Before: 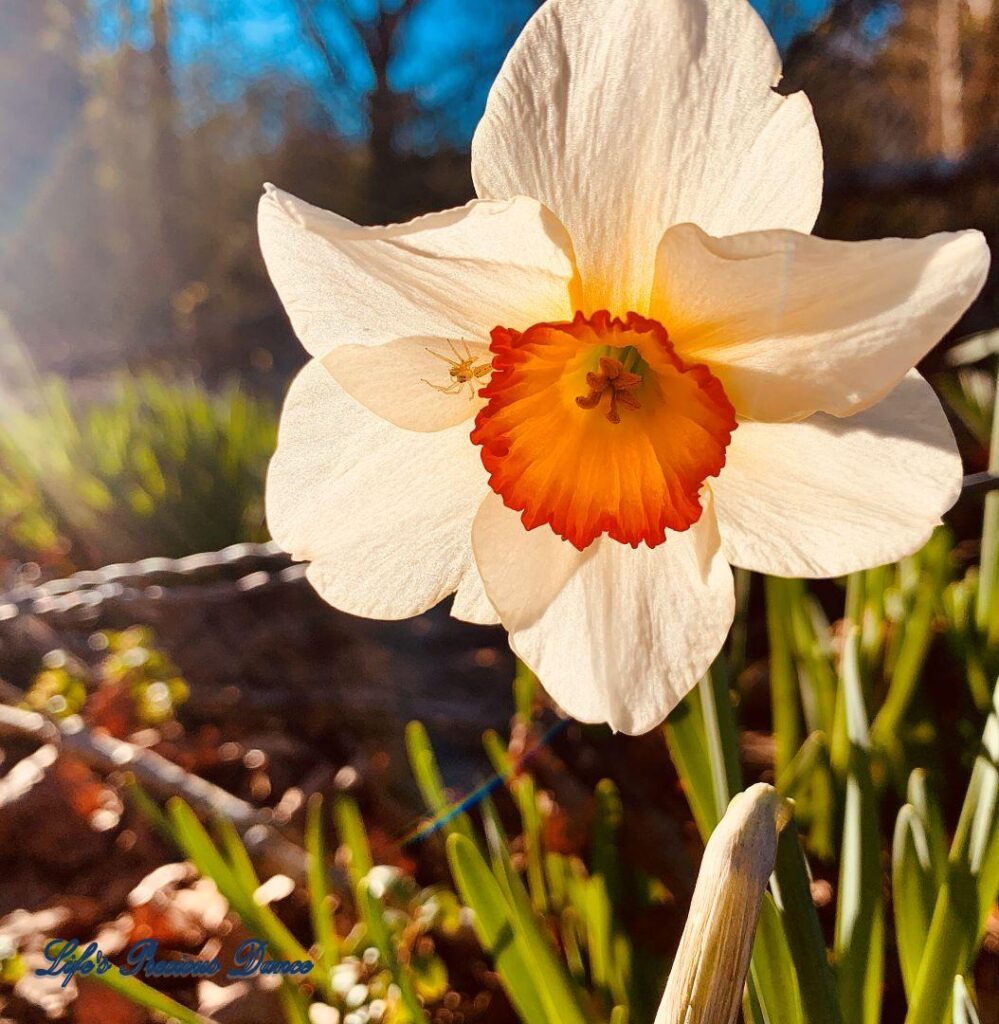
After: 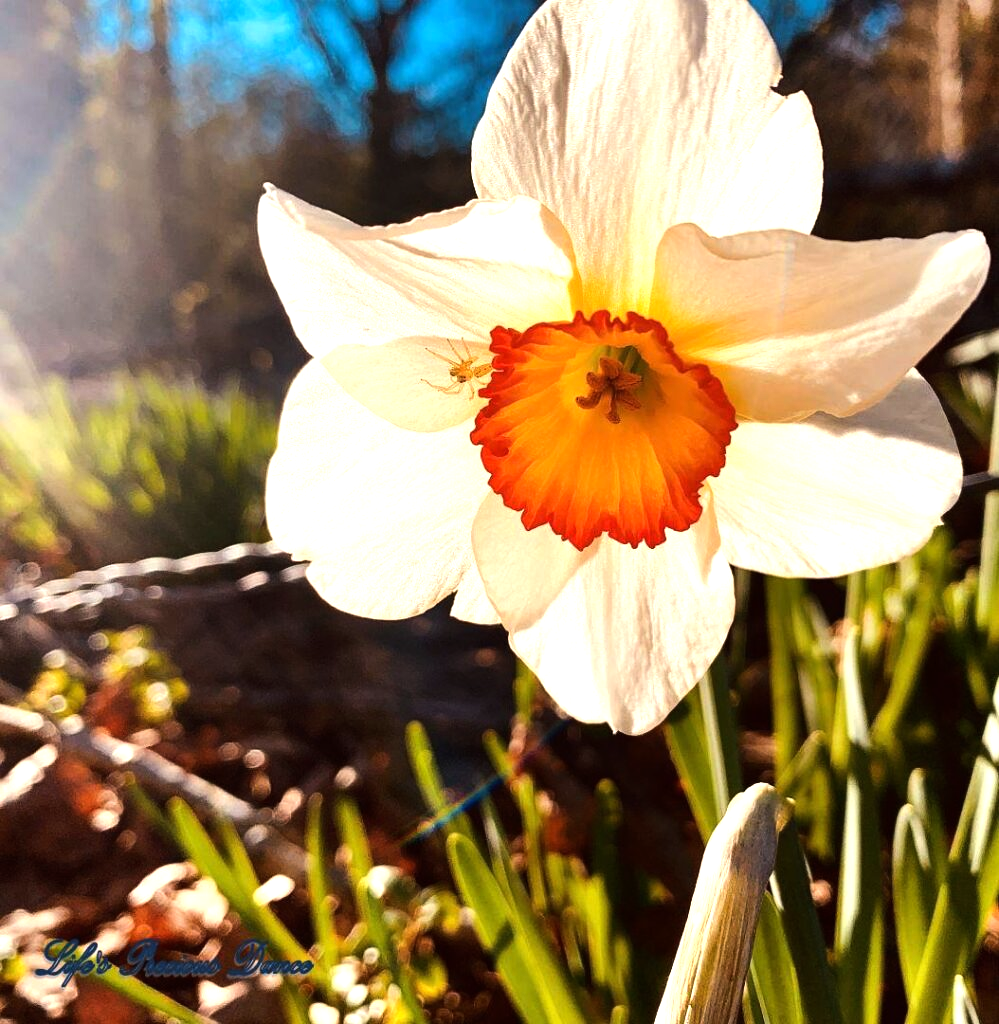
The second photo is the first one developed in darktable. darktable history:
tone equalizer: -8 EV -0.779 EV, -7 EV -0.687 EV, -6 EV -0.613 EV, -5 EV -0.399 EV, -3 EV 0.369 EV, -2 EV 0.6 EV, -1 EV 0.676 EV, +0 EV 0.742 EV, edges refinement/feathering 500, mask exposure compensation -1.57 EV, preserve details no
